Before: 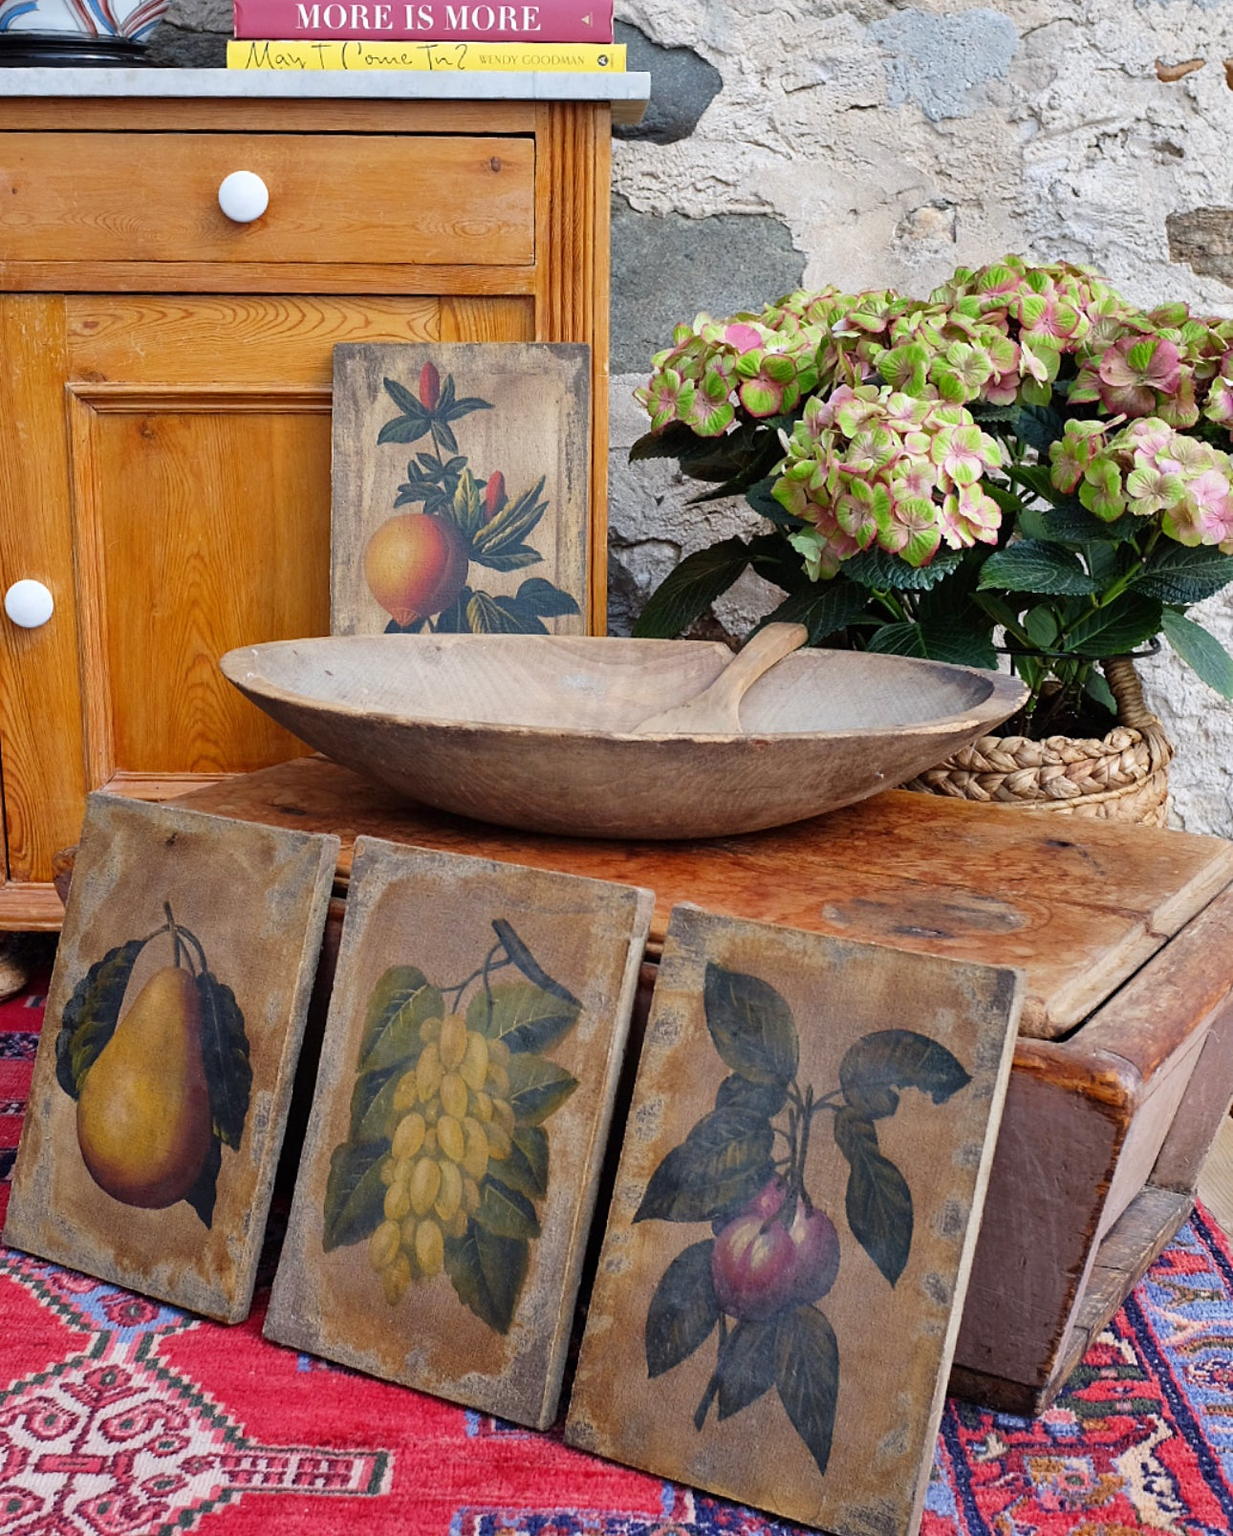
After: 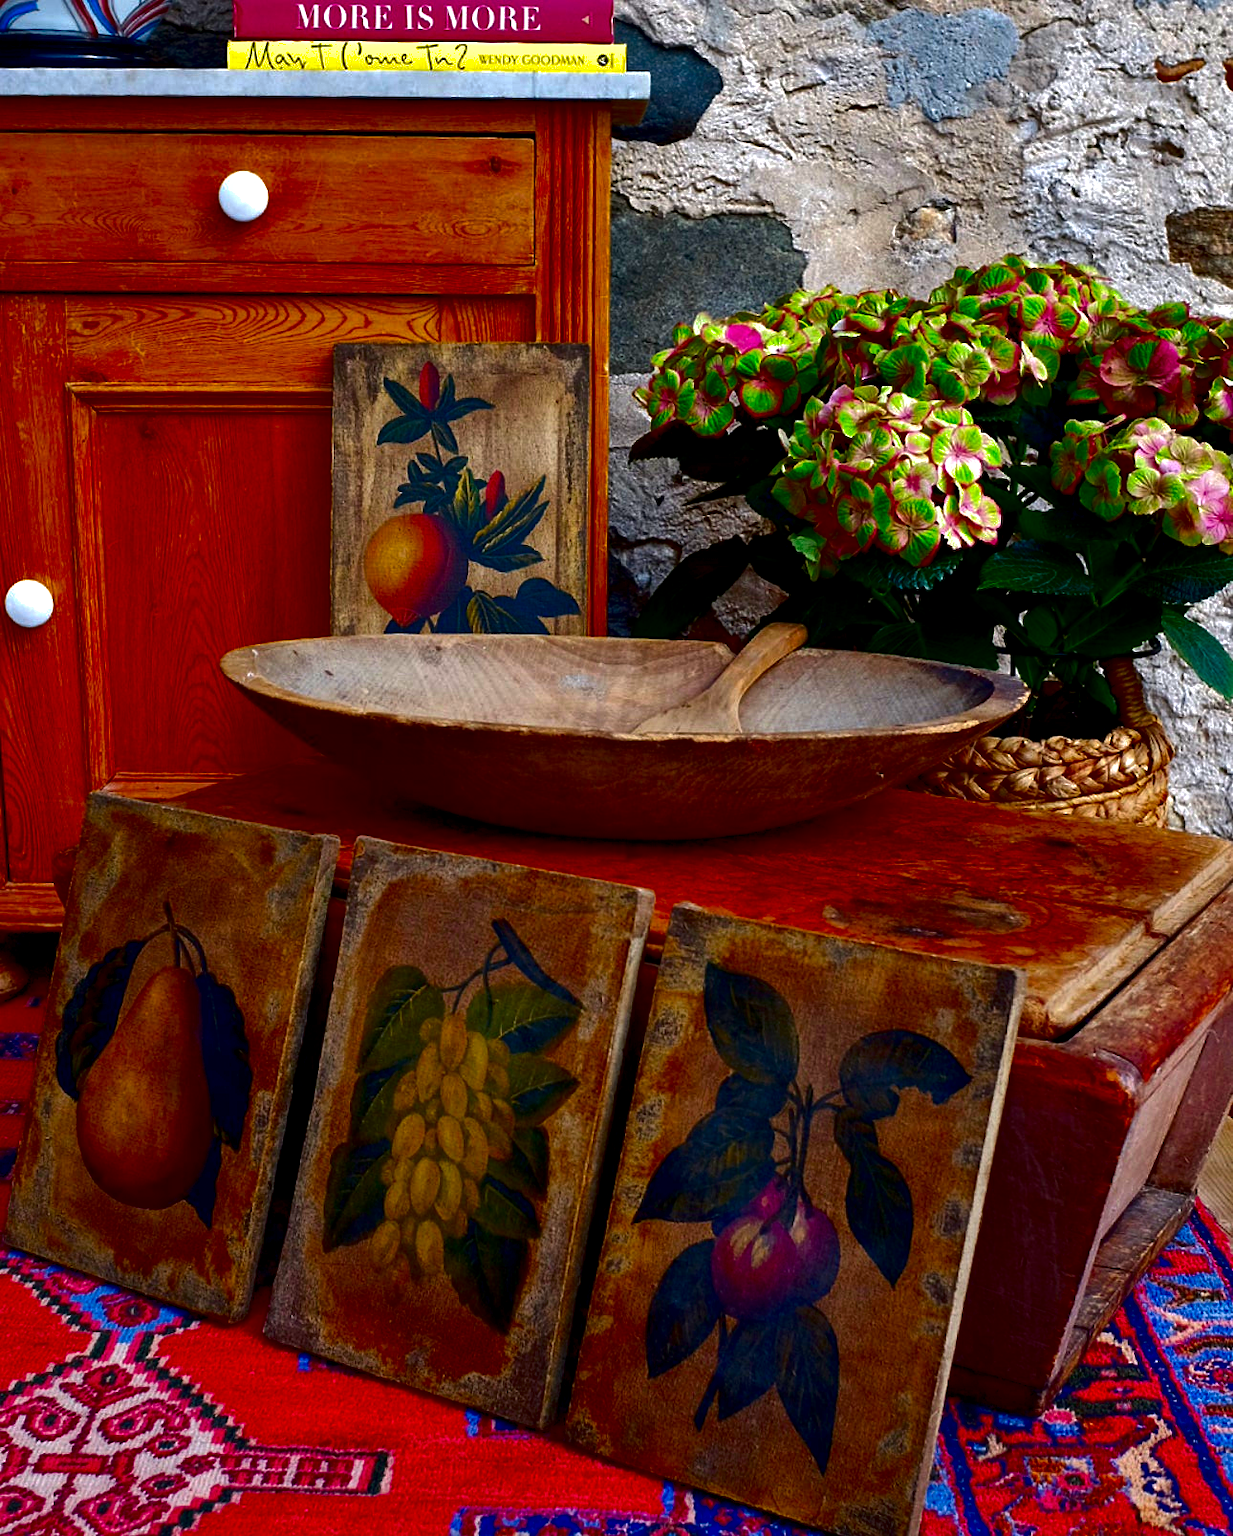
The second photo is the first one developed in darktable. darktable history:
shadows and highlights: shadows 30.13
contrast brightness saturation: brightness -0.983, saturation 0.999
exposure: black level correction 0.001, exposure 0.298 EV, compensate highlight preservation false
local contrast: highlights 107%, shadows 103%, detail 120%, midtone range 0.2
